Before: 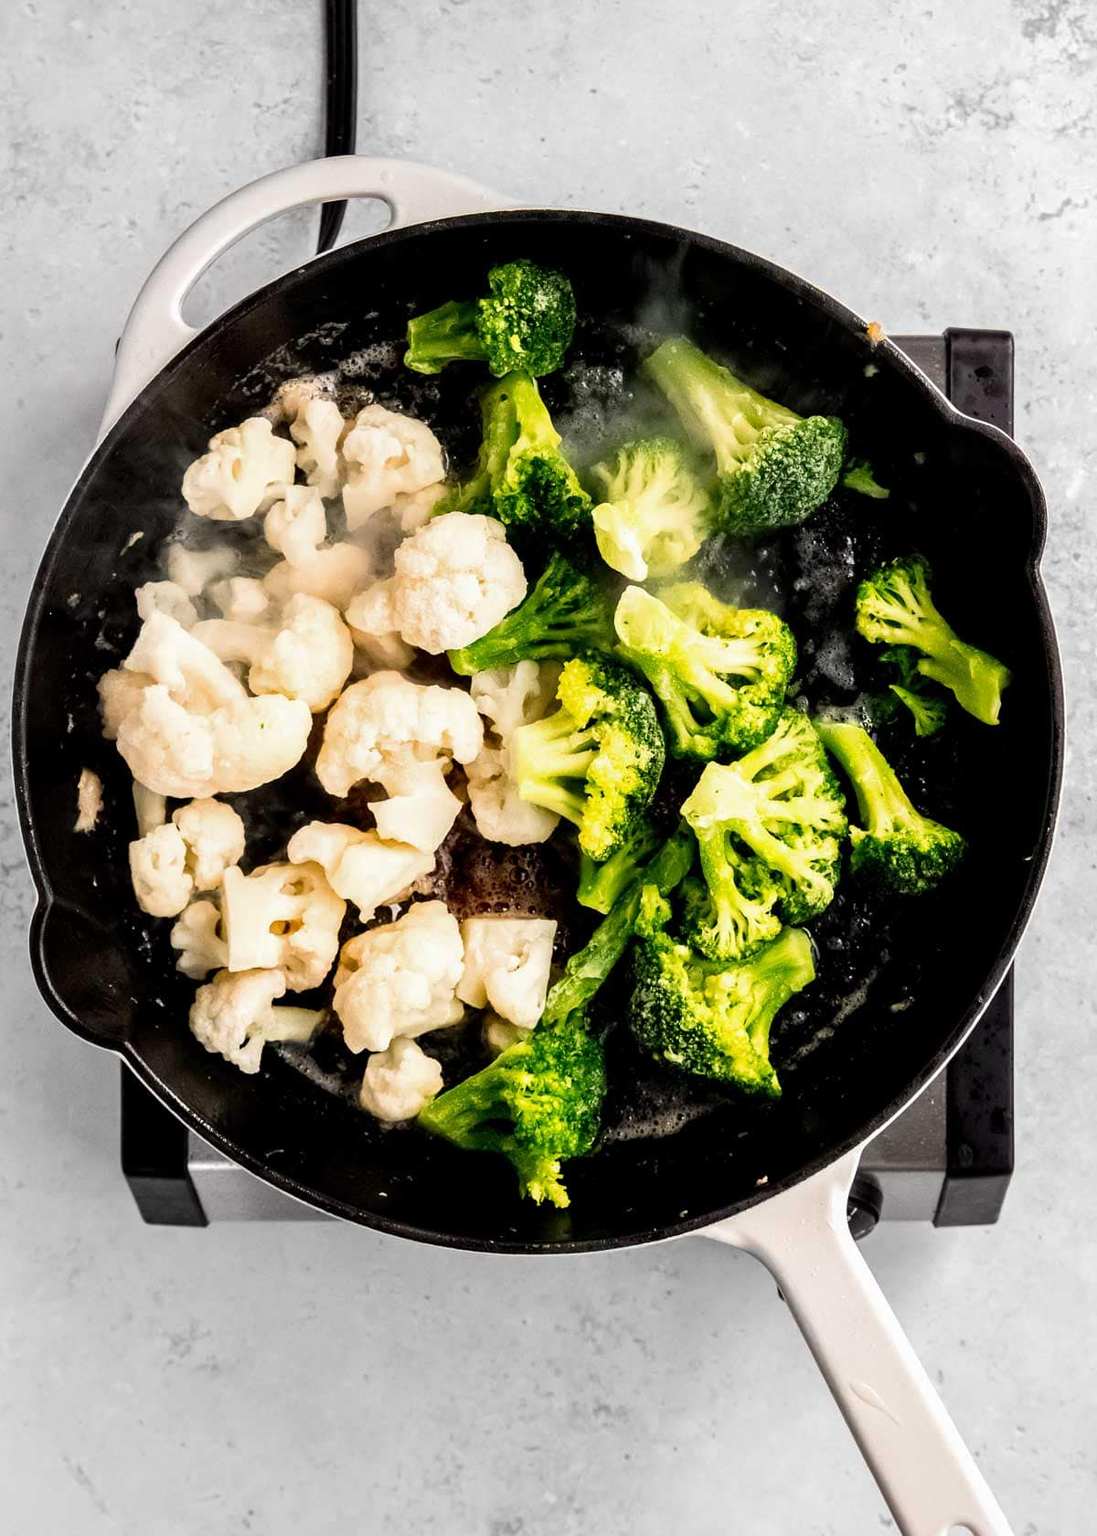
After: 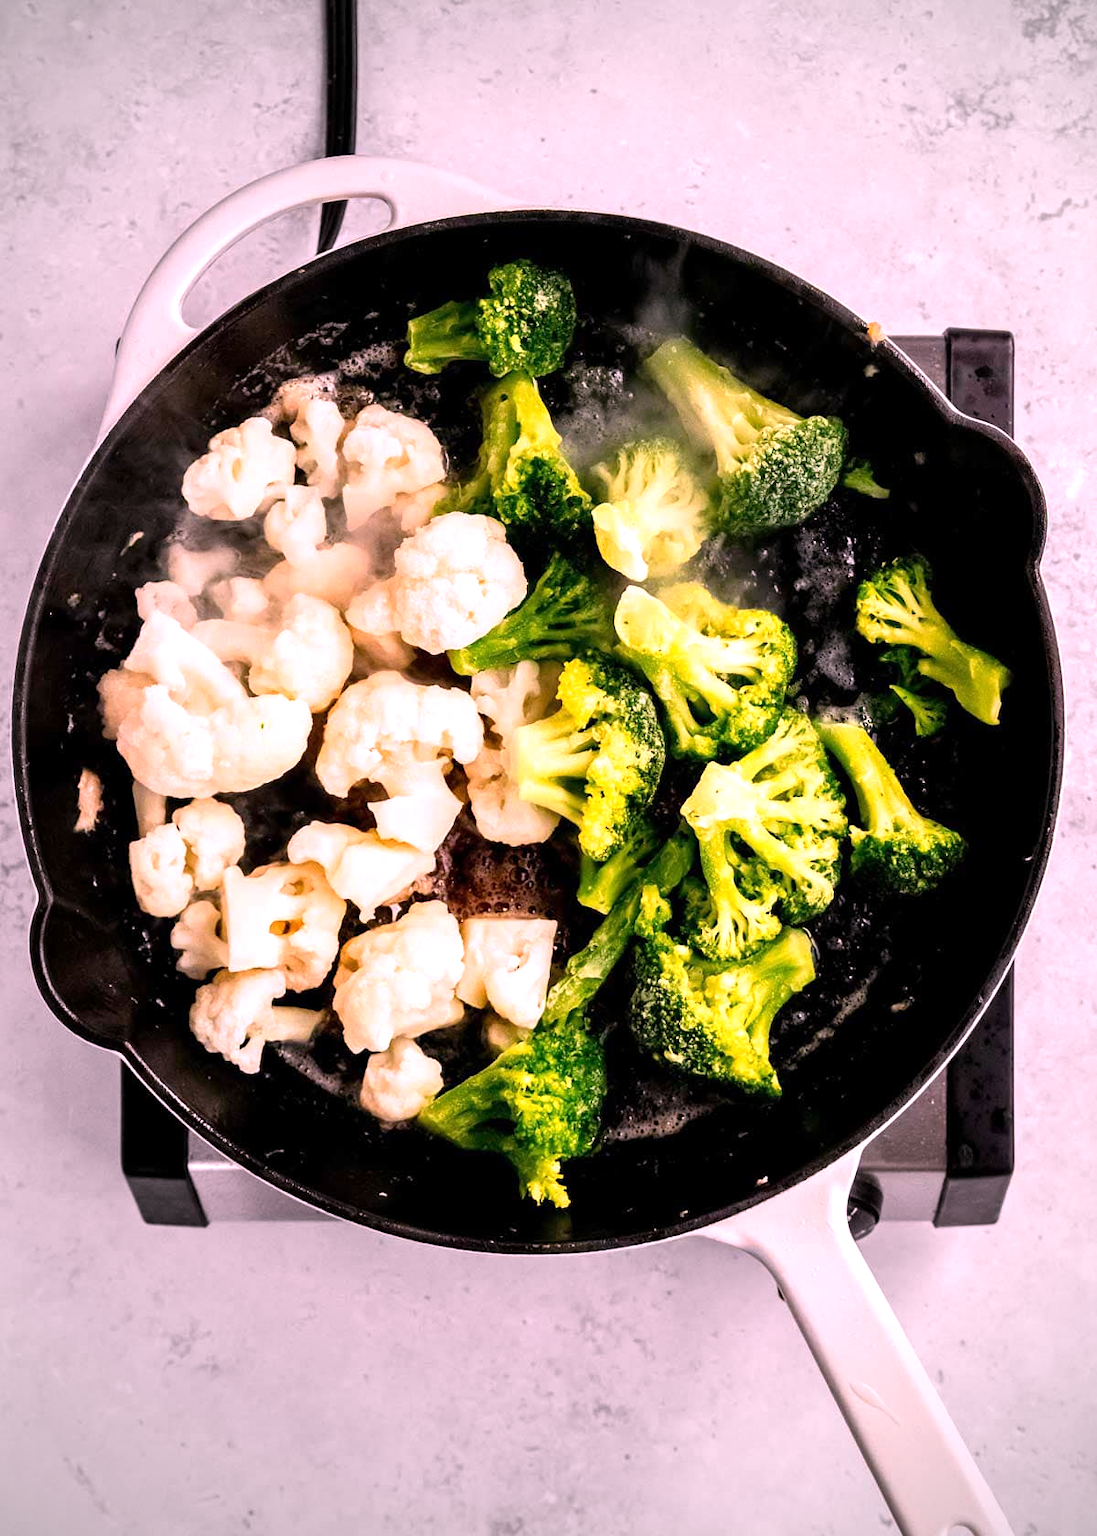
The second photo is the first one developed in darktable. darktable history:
white balance: red 1.188, blue 1.11
vignetting: fall-off start 74.49%, fall-off radius 65.9%, brightness -0.628, saturation -0.68
exposure: exposure 0.15 EV, compensate highlight preservation false
